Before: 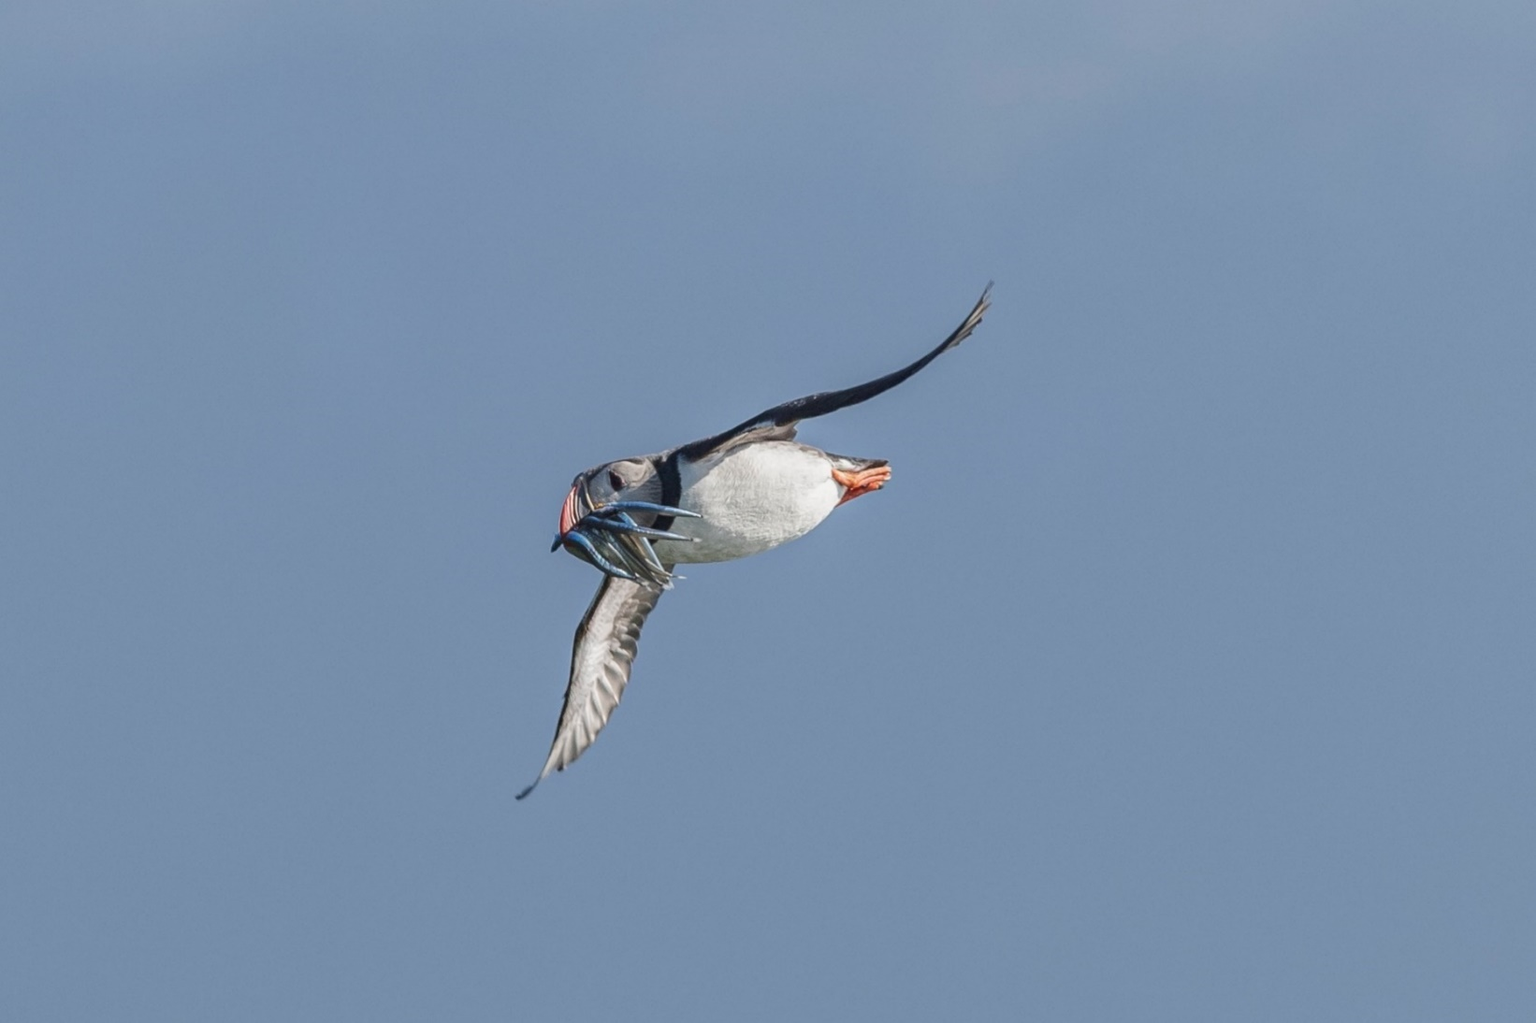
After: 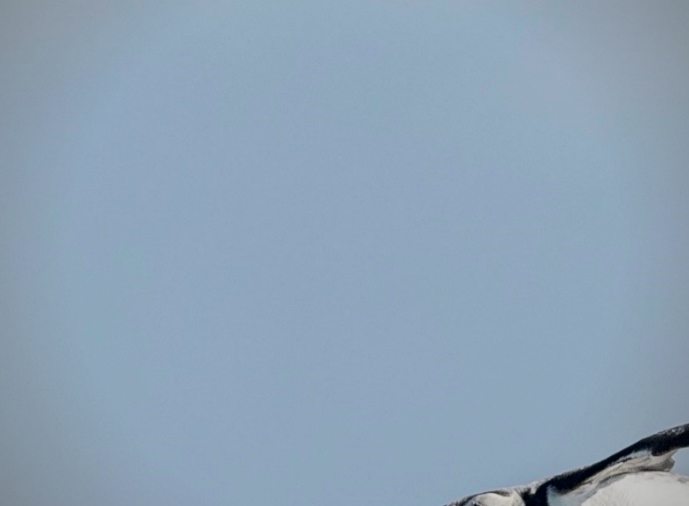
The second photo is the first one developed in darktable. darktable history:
tone curve: curves: ch0 [(0, 0) (0.048, 0.024) (0.099, 0.082) (0.227, 0.255) (0.407, 0.482) (0.543, 0.634) (0.719, 0.77) (0.837, 0.843) (1, 0.906)]; ch1 [(0, 0) (0.3, 0.268) (0.404, 0.374) (0.475, 0.463) (0.501, 0.499) (0.514, 0.502) (0.551, 0.541) (0.643, 0.648) (0.682, 0.674) (0.802, 0.812) (1, 1)]; ch2 [(0, 0) (0.259, 0.207) (0.323, 0.311) (0.364, 0.368) (0.442, 0.461) (0.498, 0.498) (0.531, 0.528) (0.581, 0.602) (0.629, 0.659) (0.768, 0.728) (1, 1)], color space Lab, independent channels, preserve colors none
vignetting: fall-off radius 60.92%
exposure: black level correction 0.01, exposure 0.014 EV, compensate highlight preservation false
crop and rotate: left 10.817%, top 0.062%, right 47.194%, bottom 53.626%
